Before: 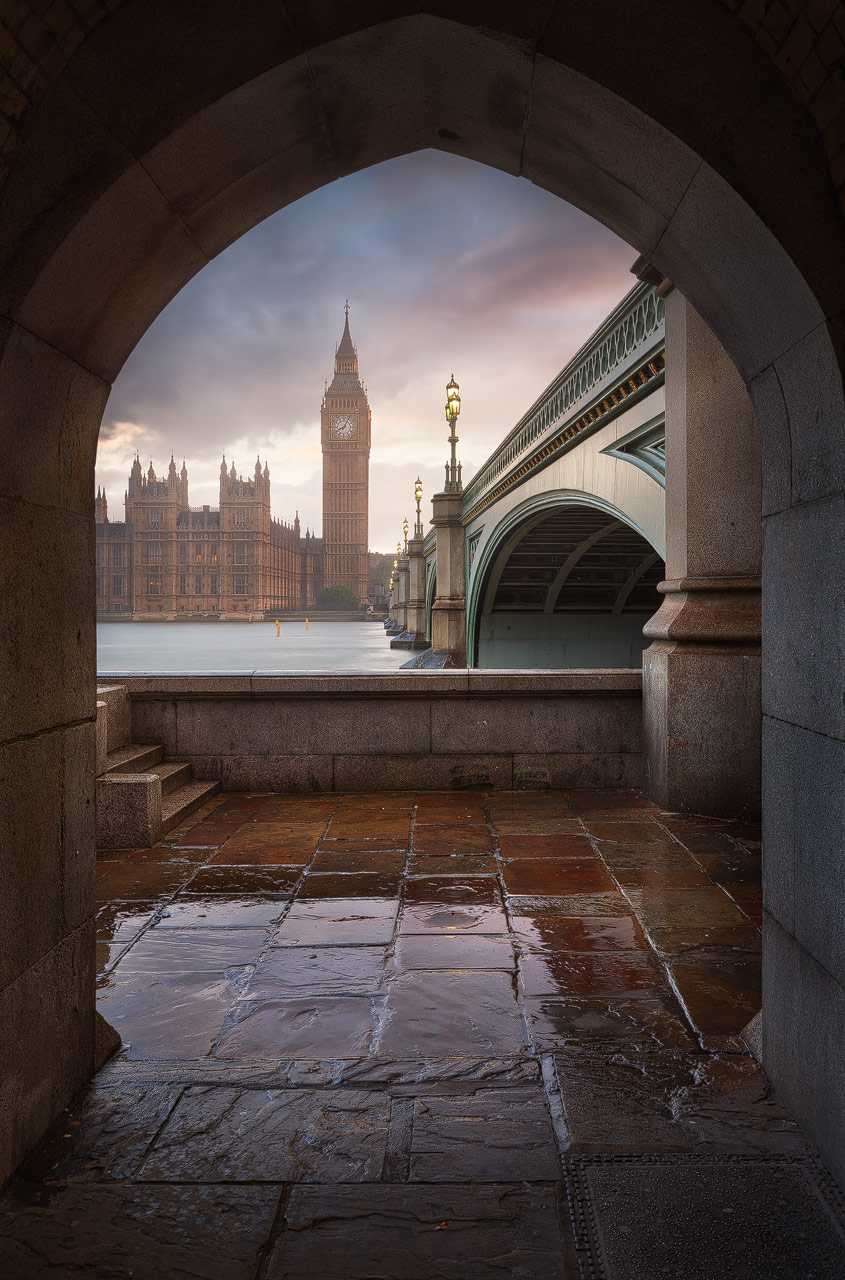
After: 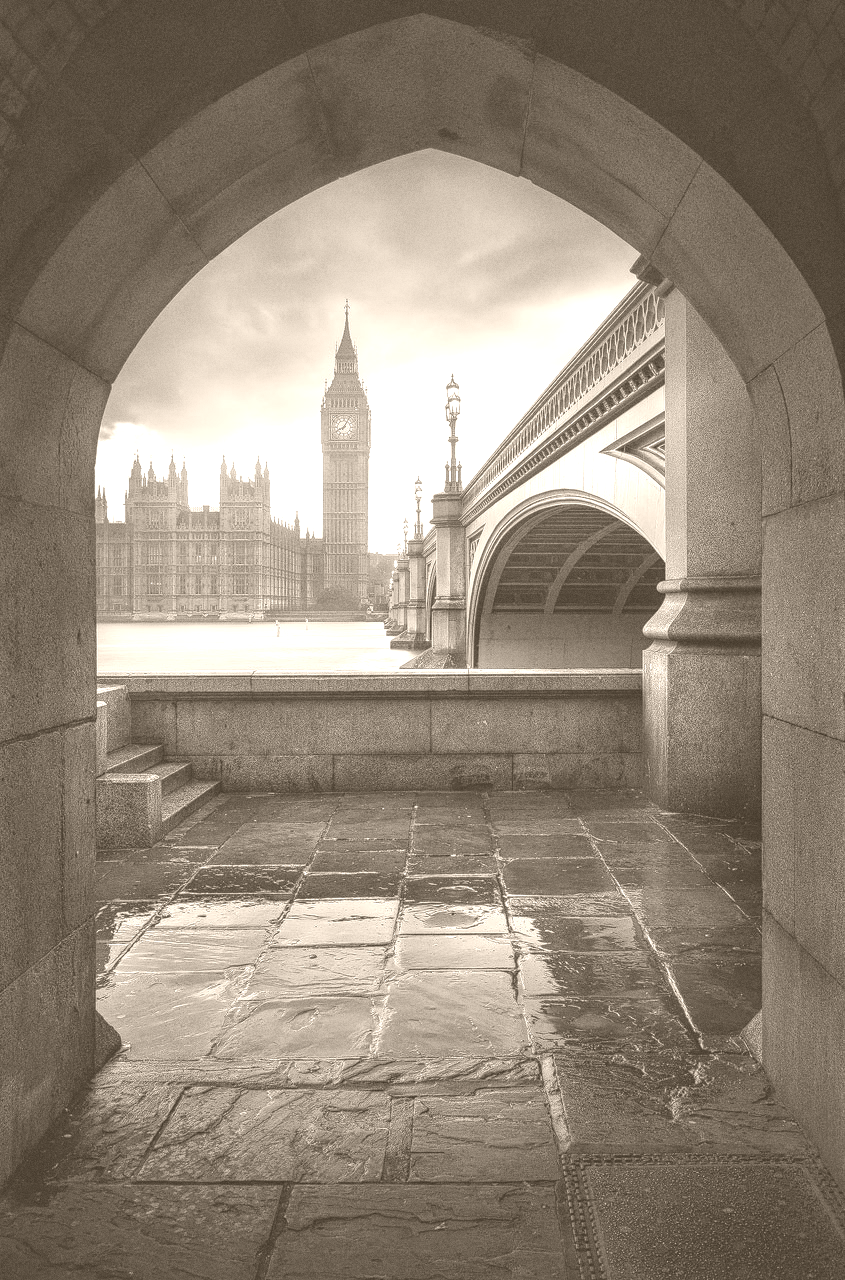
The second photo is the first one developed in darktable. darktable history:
colorize: hue 34.49°, saturation 35.33%, source mix 100%, version 1
local contrast: on, module defaults
grain: on, module defaults
